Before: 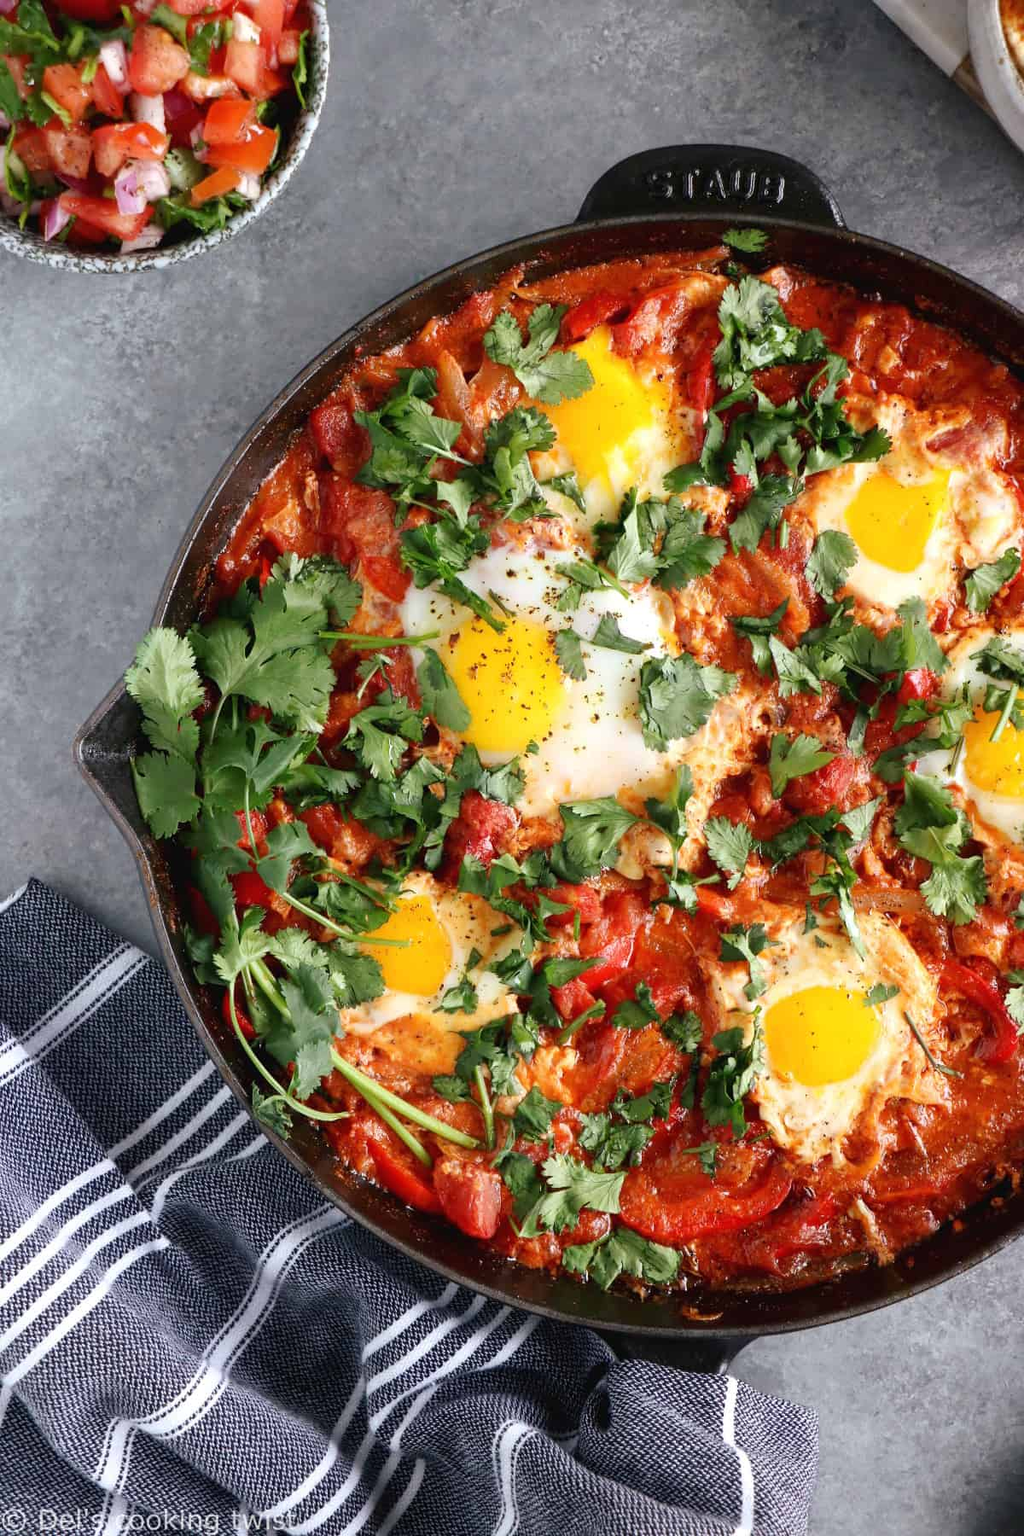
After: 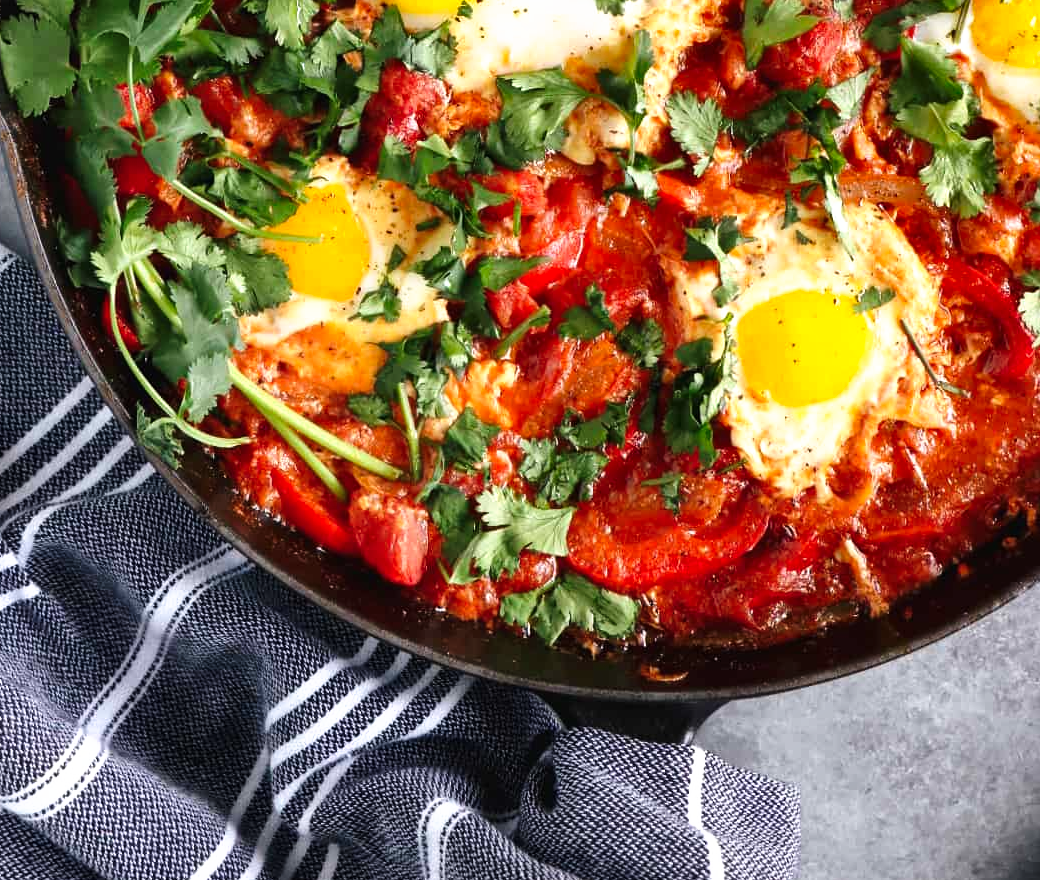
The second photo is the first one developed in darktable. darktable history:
shadows and highlights: radius 108.52, shadows 44.07, highlights -67.8, low approximation 0.01, soften with gaussian
crop and rotate: left 13.306%, top 48.129%, bottom 2.928%
tone curve: curves: ch0 [(0, 0) (0.003, 0.002) (0.011, 0.009) (0.025, 0.02) (0.044, 0.036) (0.069, 0.057) (0.1, 0.081) (0.136, 0.115) (0.177, 0.153) (0.224, 0.202) (0.277, 0.264) (0.335, 0.333) (0.399, 0.409) (0.468, 0.491) (0.543, 0.58) (0.623, 0.675) (0.709, 0.777) (0.801, 0.88) (0.898, 0.98) (1, 1)], preserve colors none
